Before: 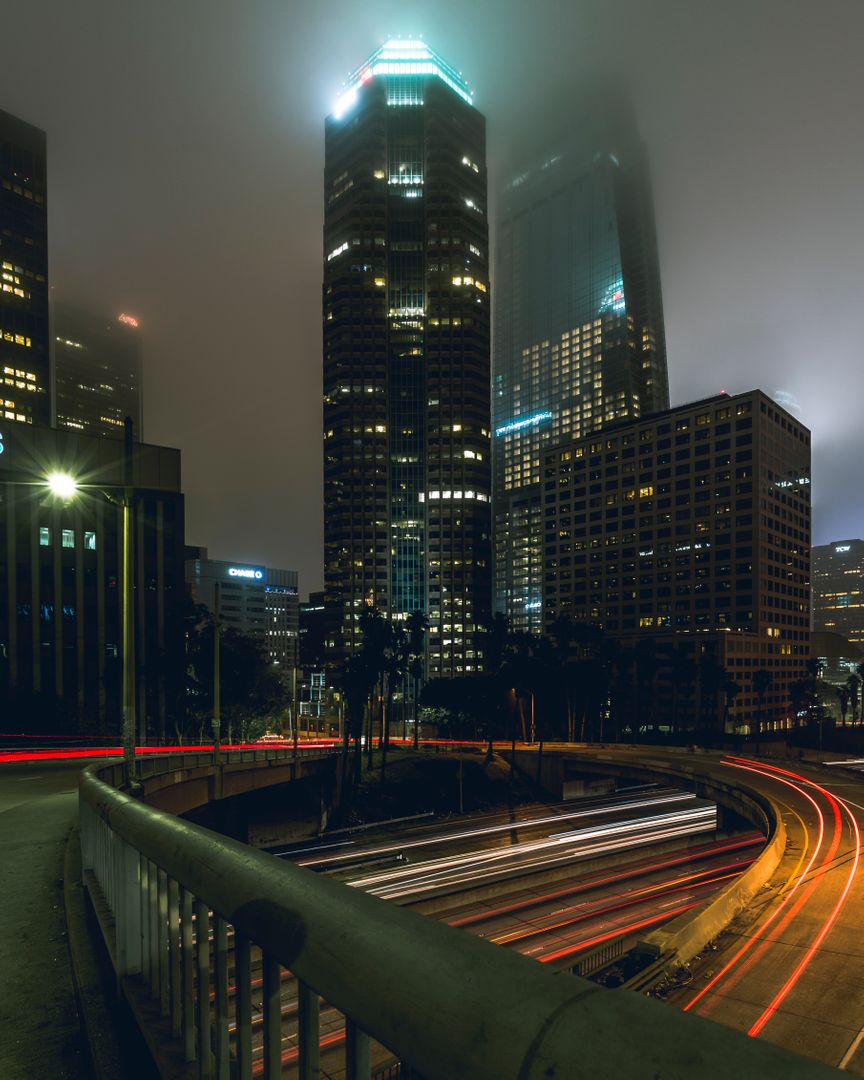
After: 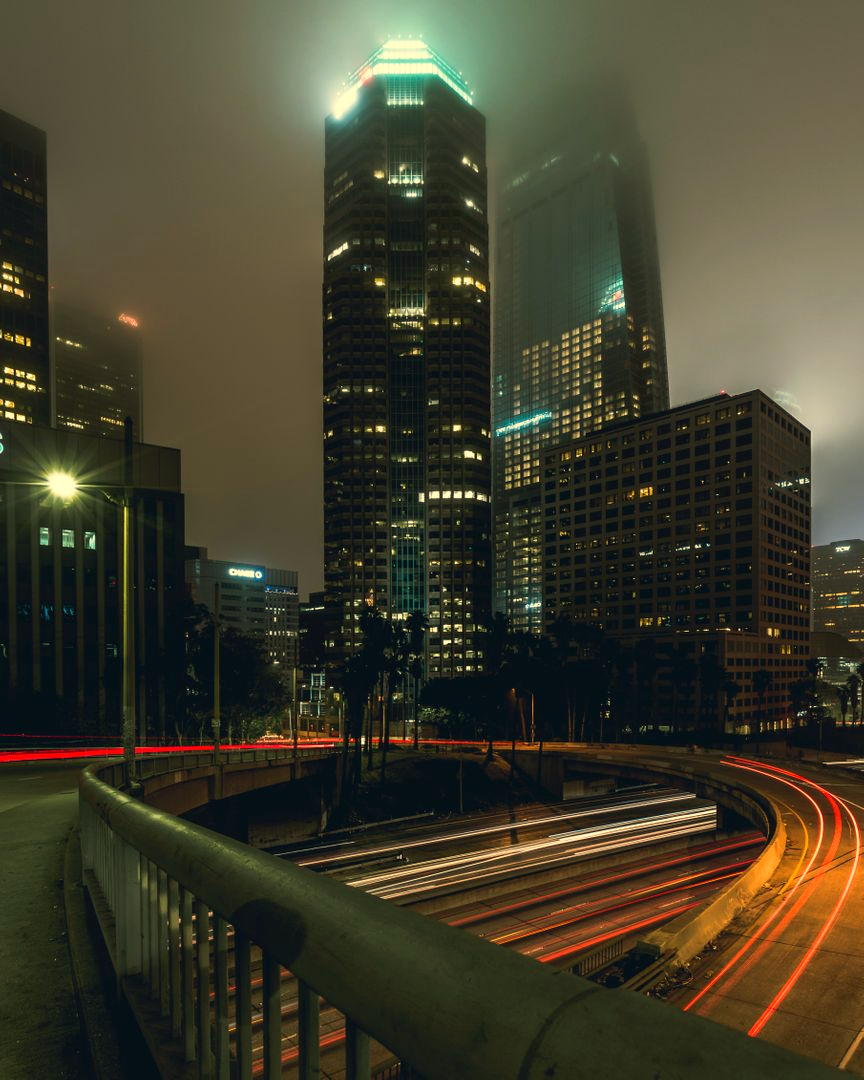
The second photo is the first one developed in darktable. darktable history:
white balance: red 1.08, blue 0.791
tone equalizer: on, module defaults
